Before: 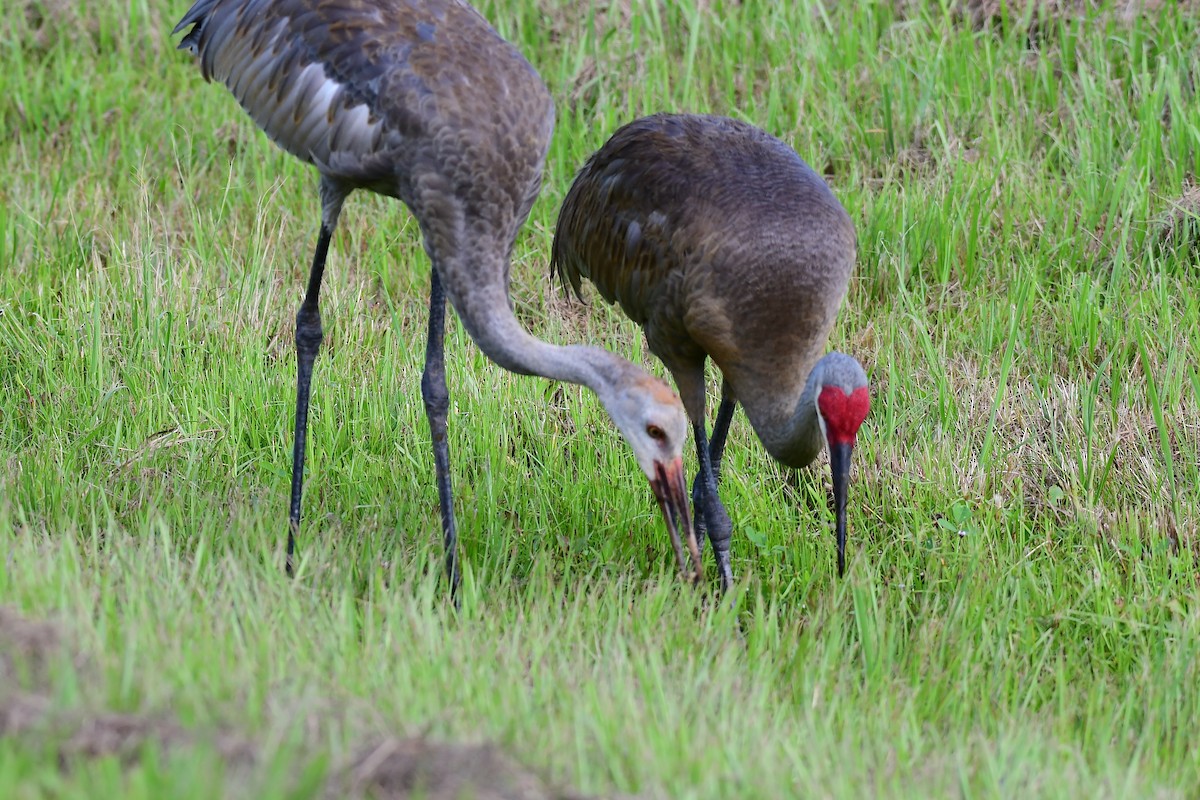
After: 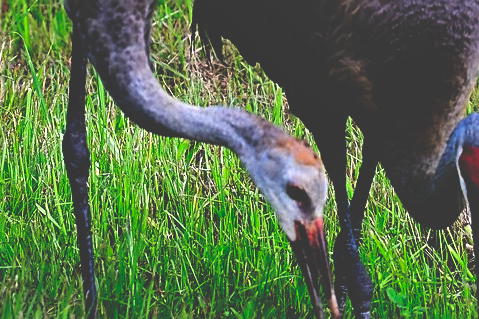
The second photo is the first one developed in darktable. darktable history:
sharpen: on, module defaults
base curve: curves: ch0 [(0, 0.036) (0.083, 0.04) (0.804, 1)], preserve colors none
crop: left 30%, top 30%, right 30%, bottom 30%
shadows and highlights: radius 108.52, shadows 40.68, highlights -72.88, low approximation 0.01, soften with gaussian
